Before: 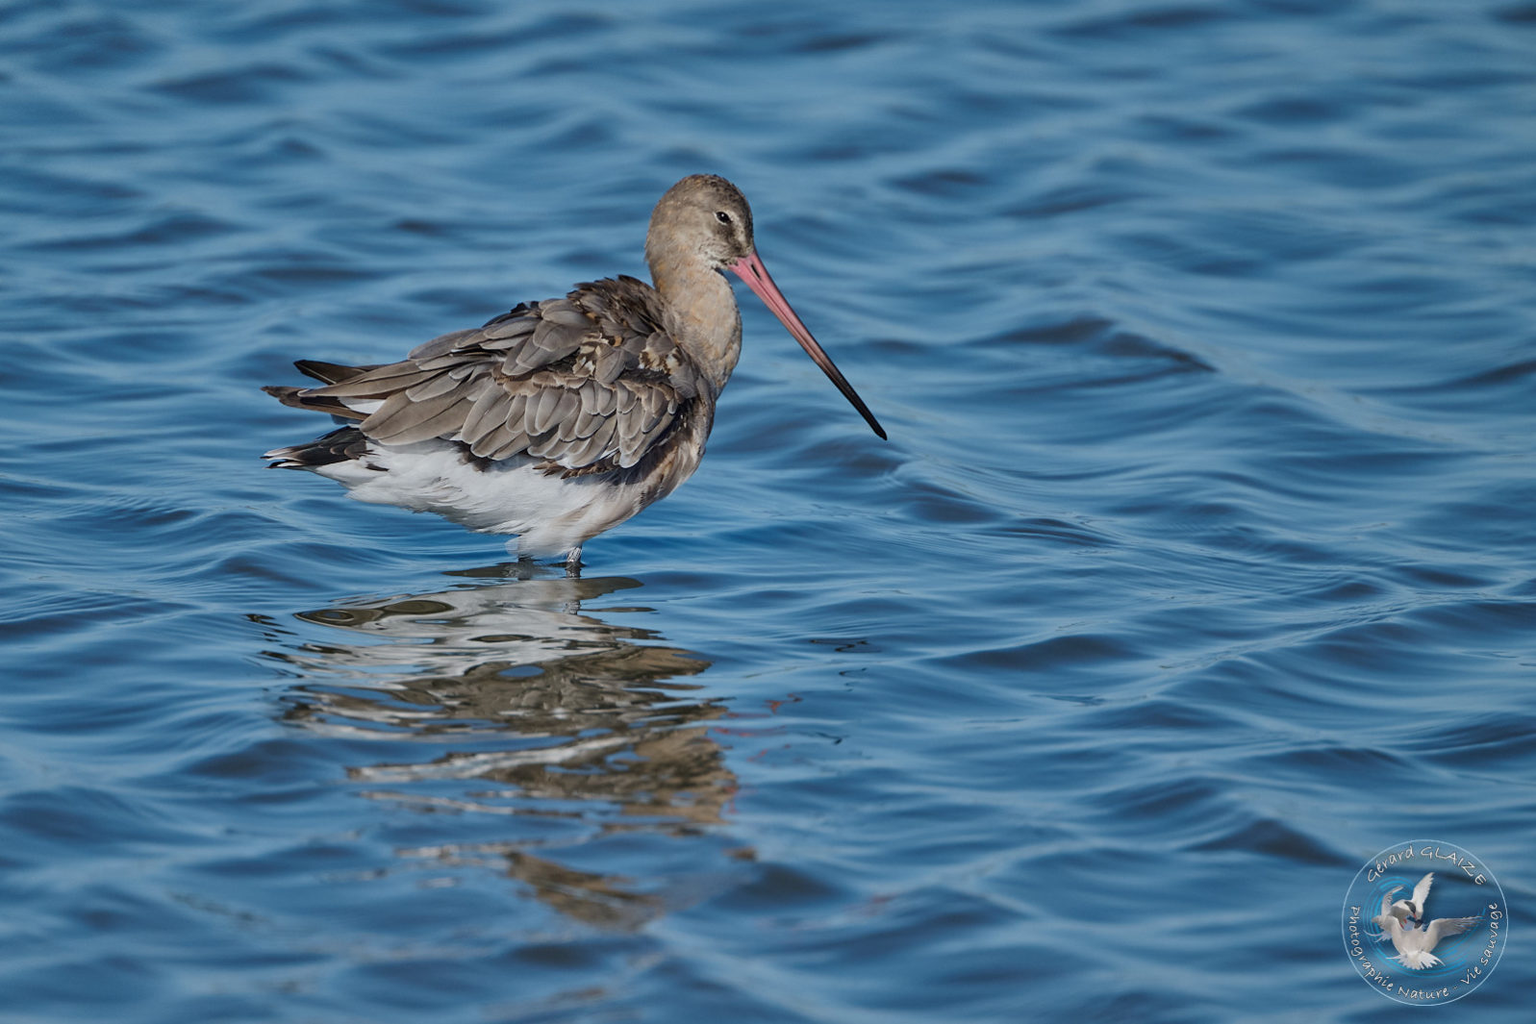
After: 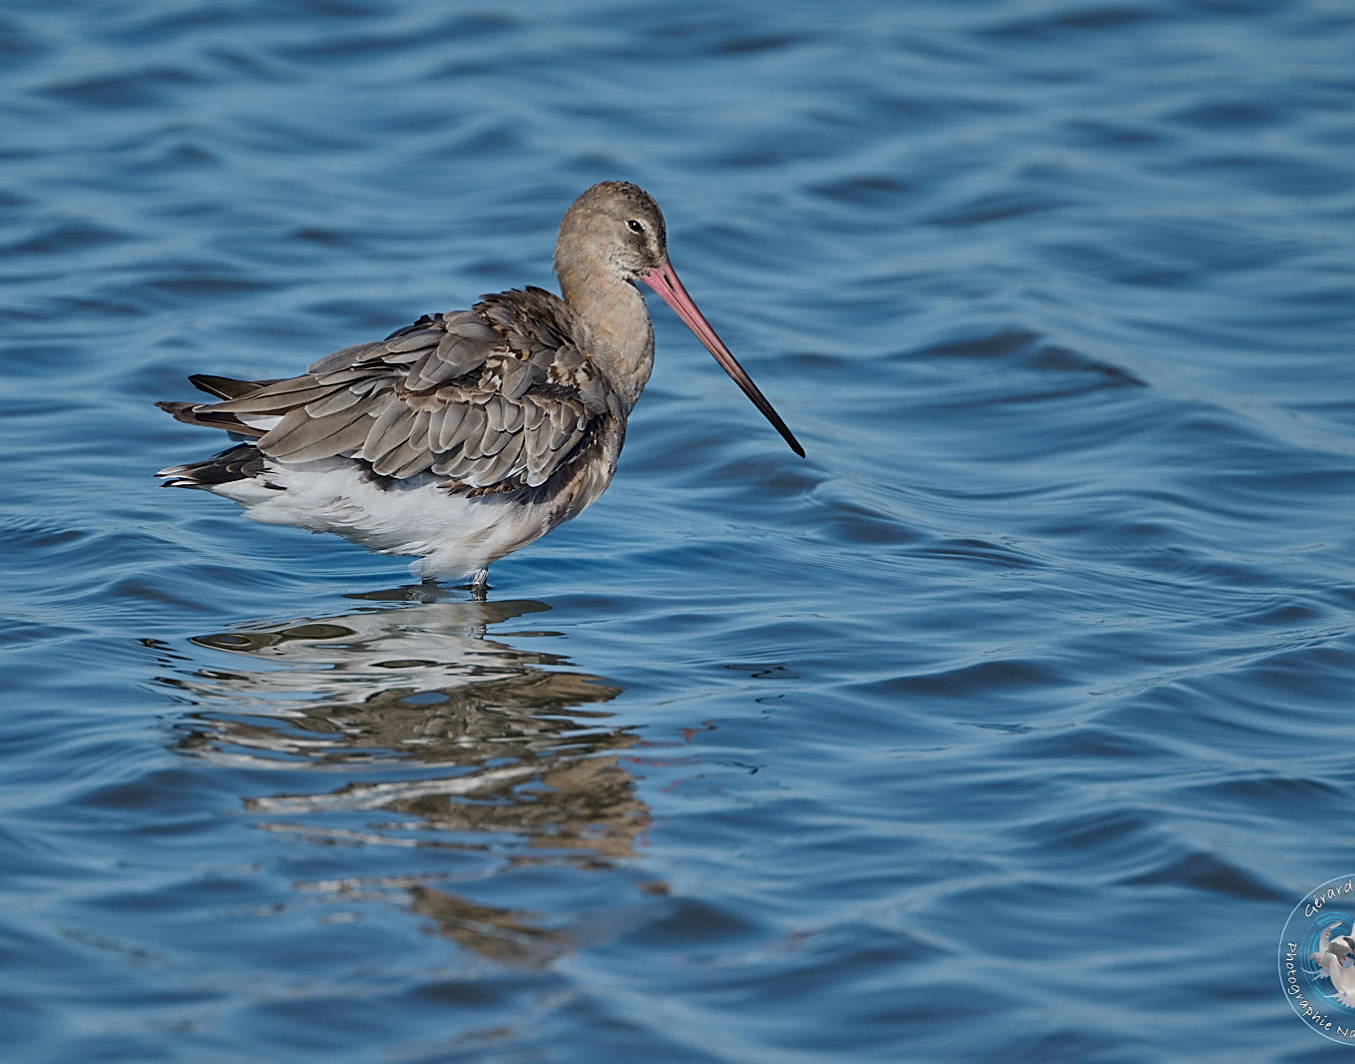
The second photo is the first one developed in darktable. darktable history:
crop: left 7.328%, right 7.785%
sharpen: on, module defaults
color correction: highlights b* 0.045, saturation 0.975
